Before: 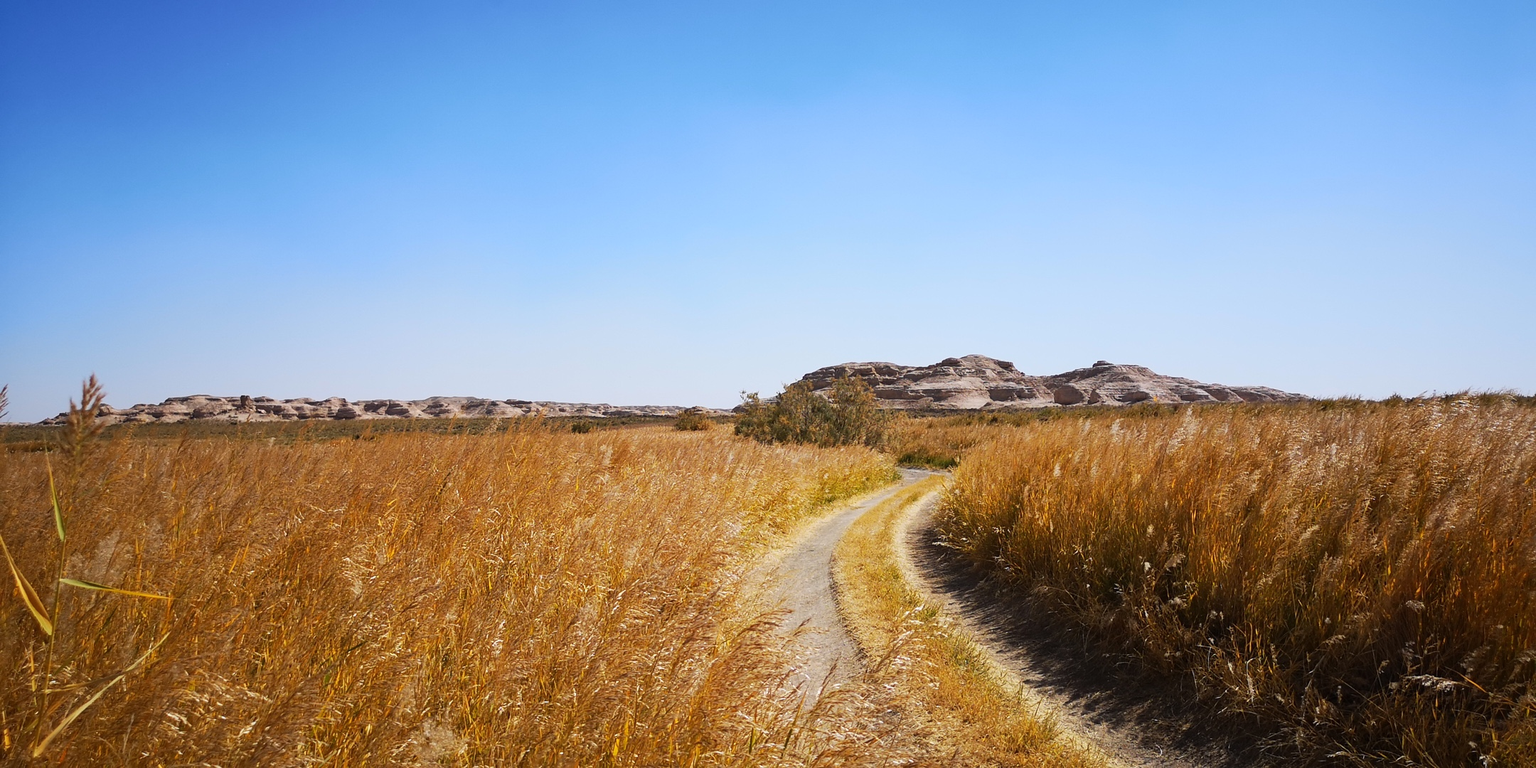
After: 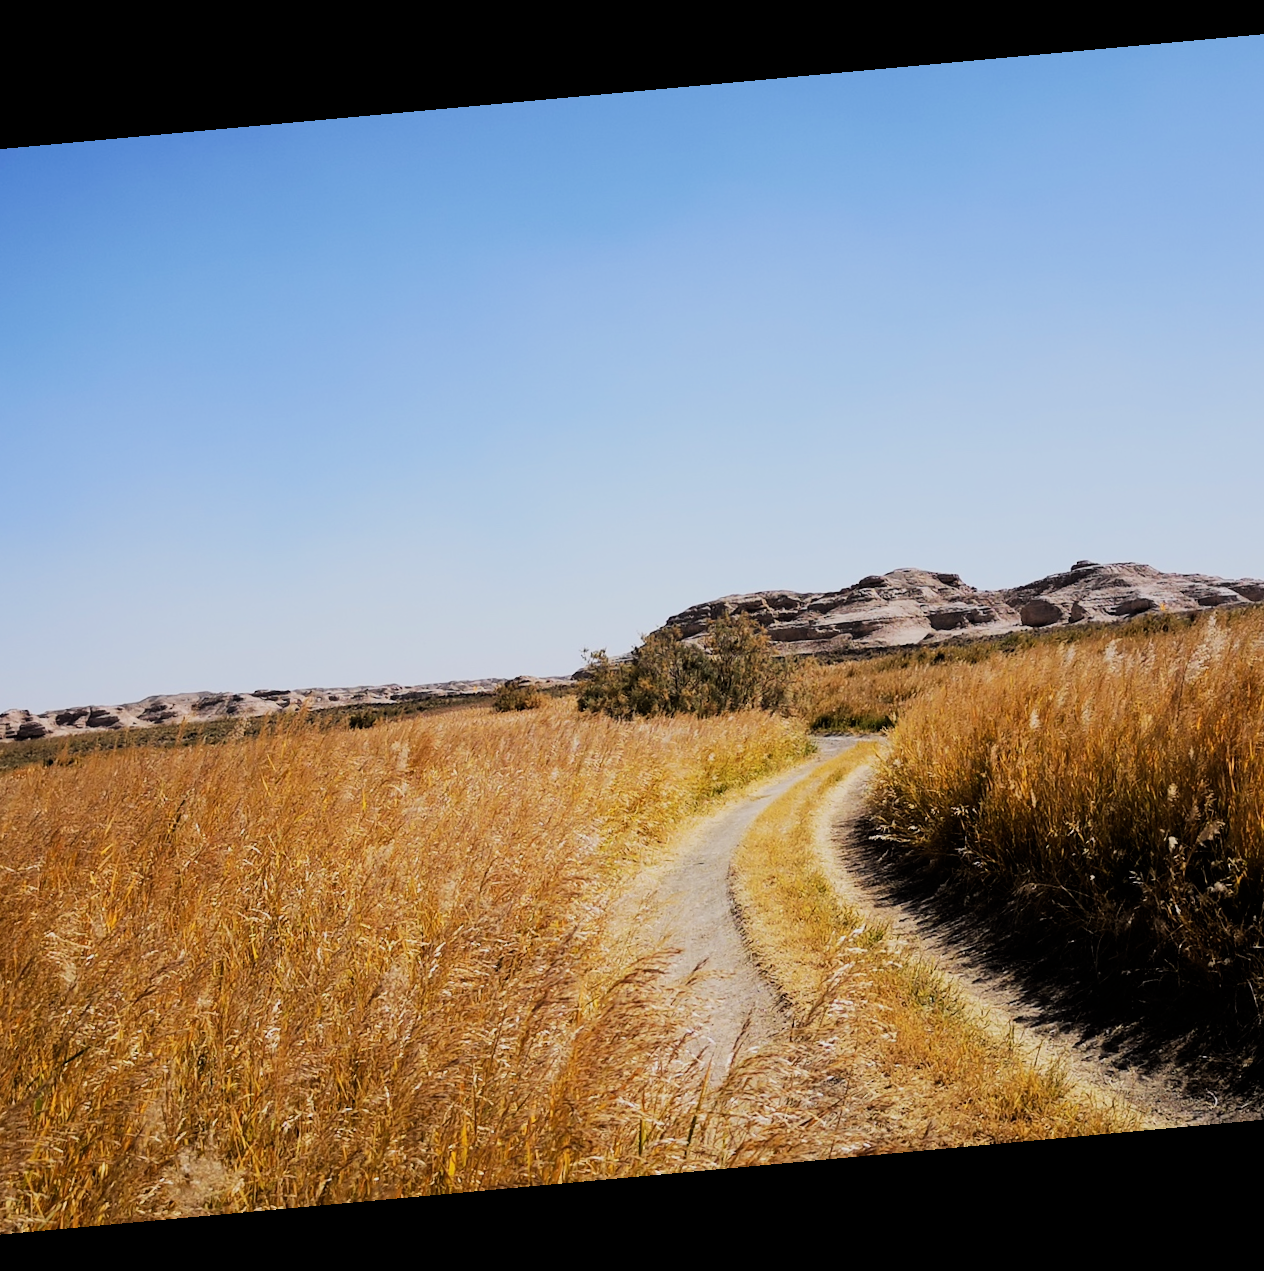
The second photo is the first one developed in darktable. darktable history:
rotate and perspective: rotation -5.2°, automatic cropping off
filmic rgb: black relative exposure -5 EV, hardness 2.88, contrast 1.3
crop and rotate: left 22.516%, right 21.234%
